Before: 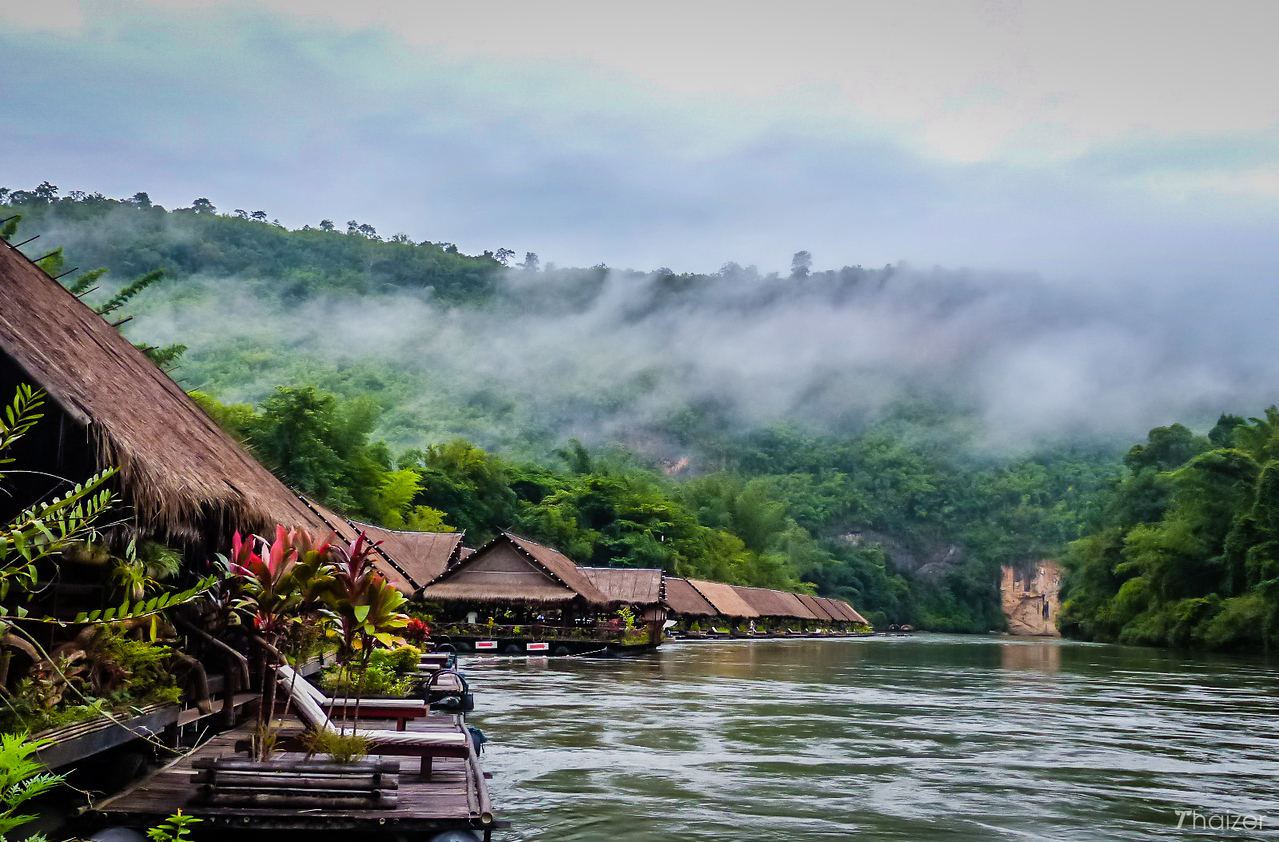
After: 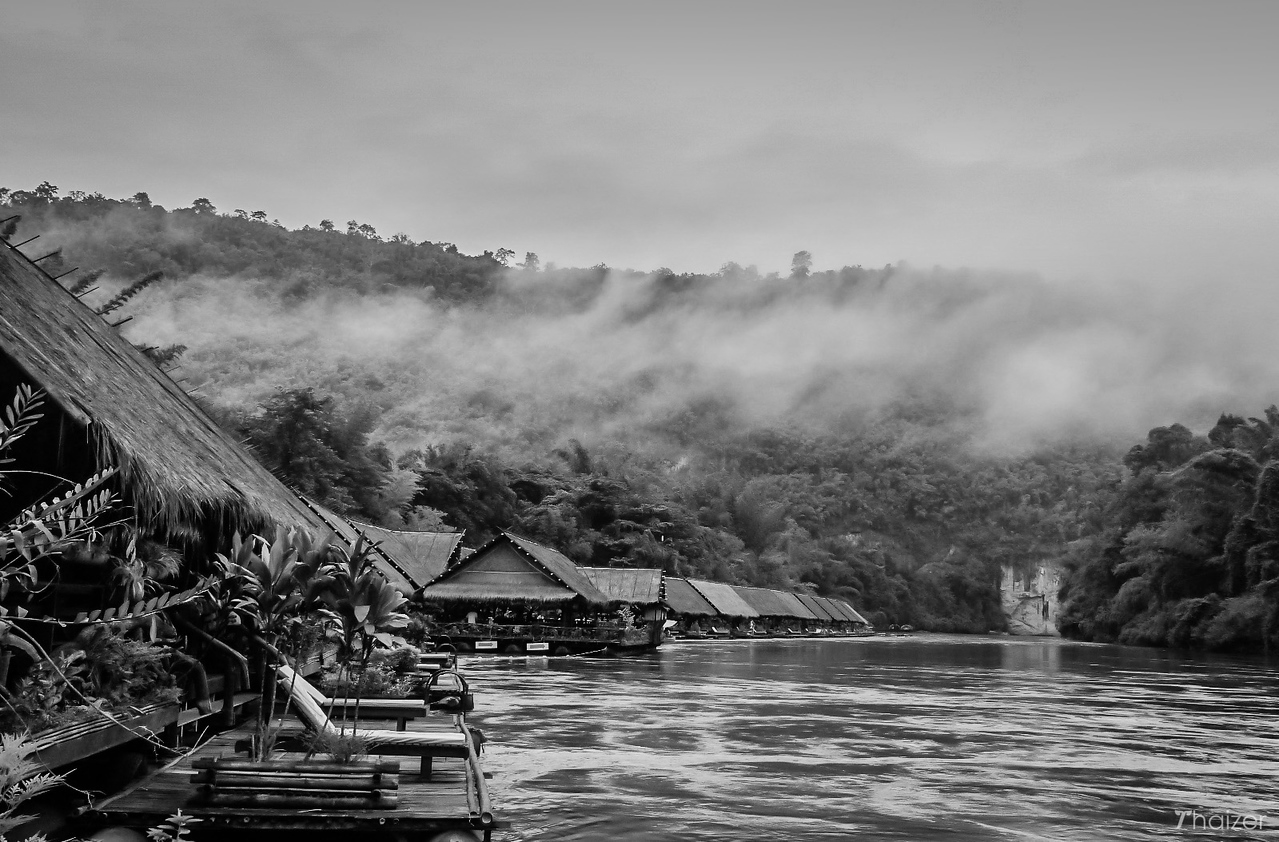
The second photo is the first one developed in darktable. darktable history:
color calibration: output gray [0.267, 0.423, 0.267, 0], illuminant same as pipeline (D50), adaptation none (bypass)
graduated density: density 2.02 EV, hardness 44%, rotation 0.374°, offset 8.21, hue 208.8°, saturation 97%
